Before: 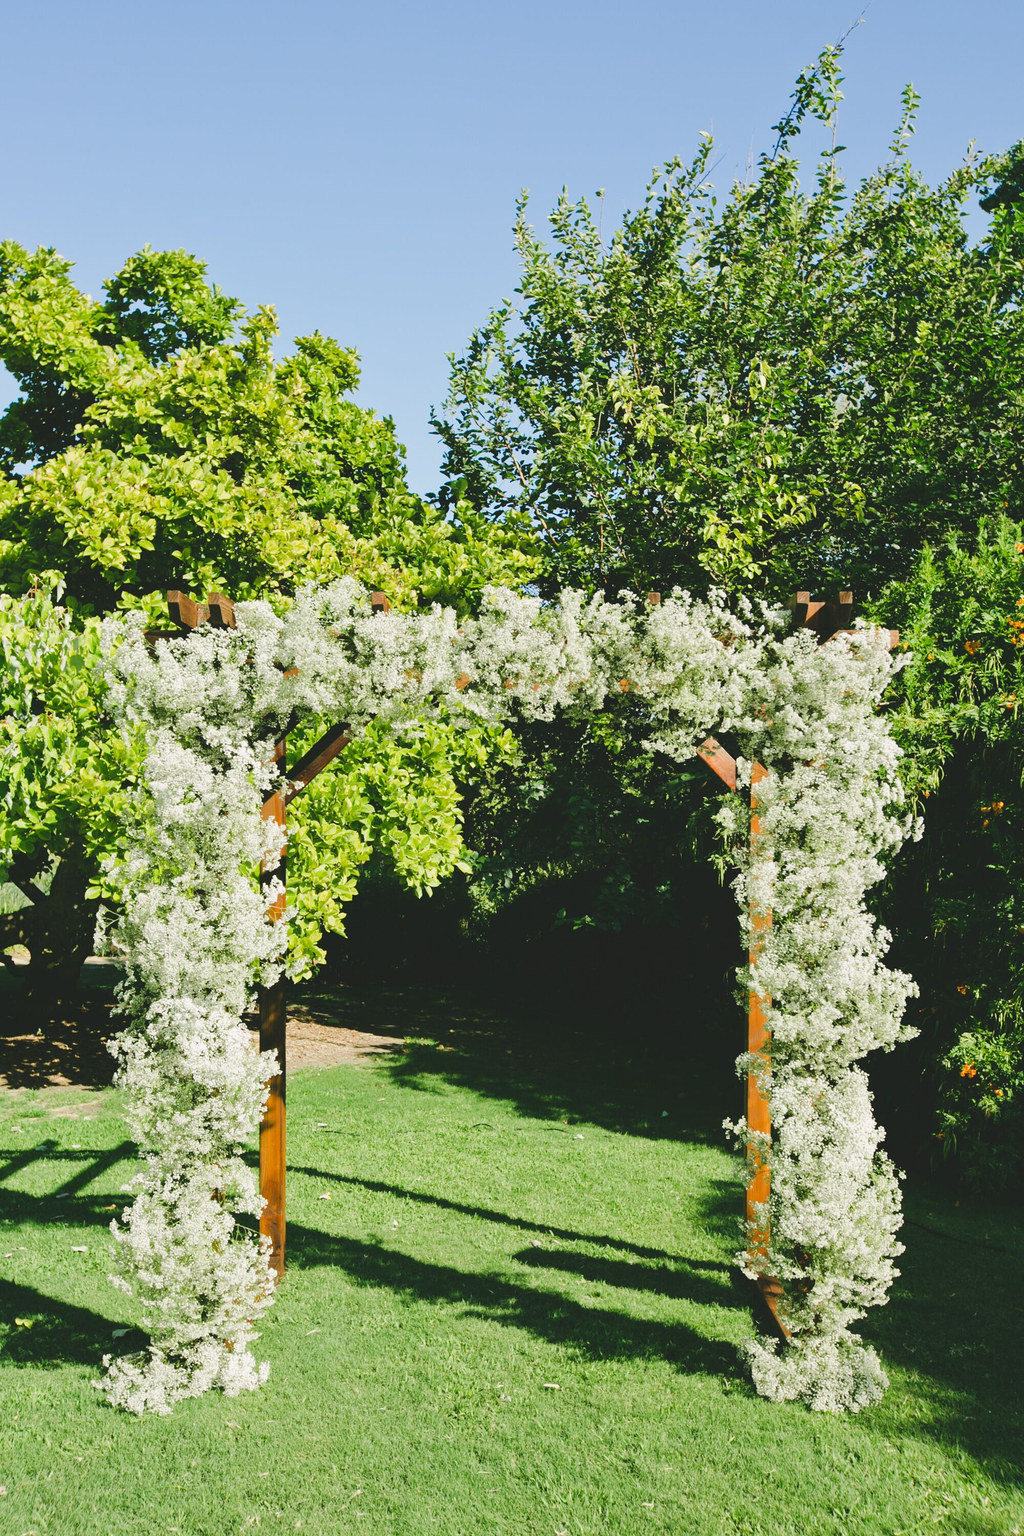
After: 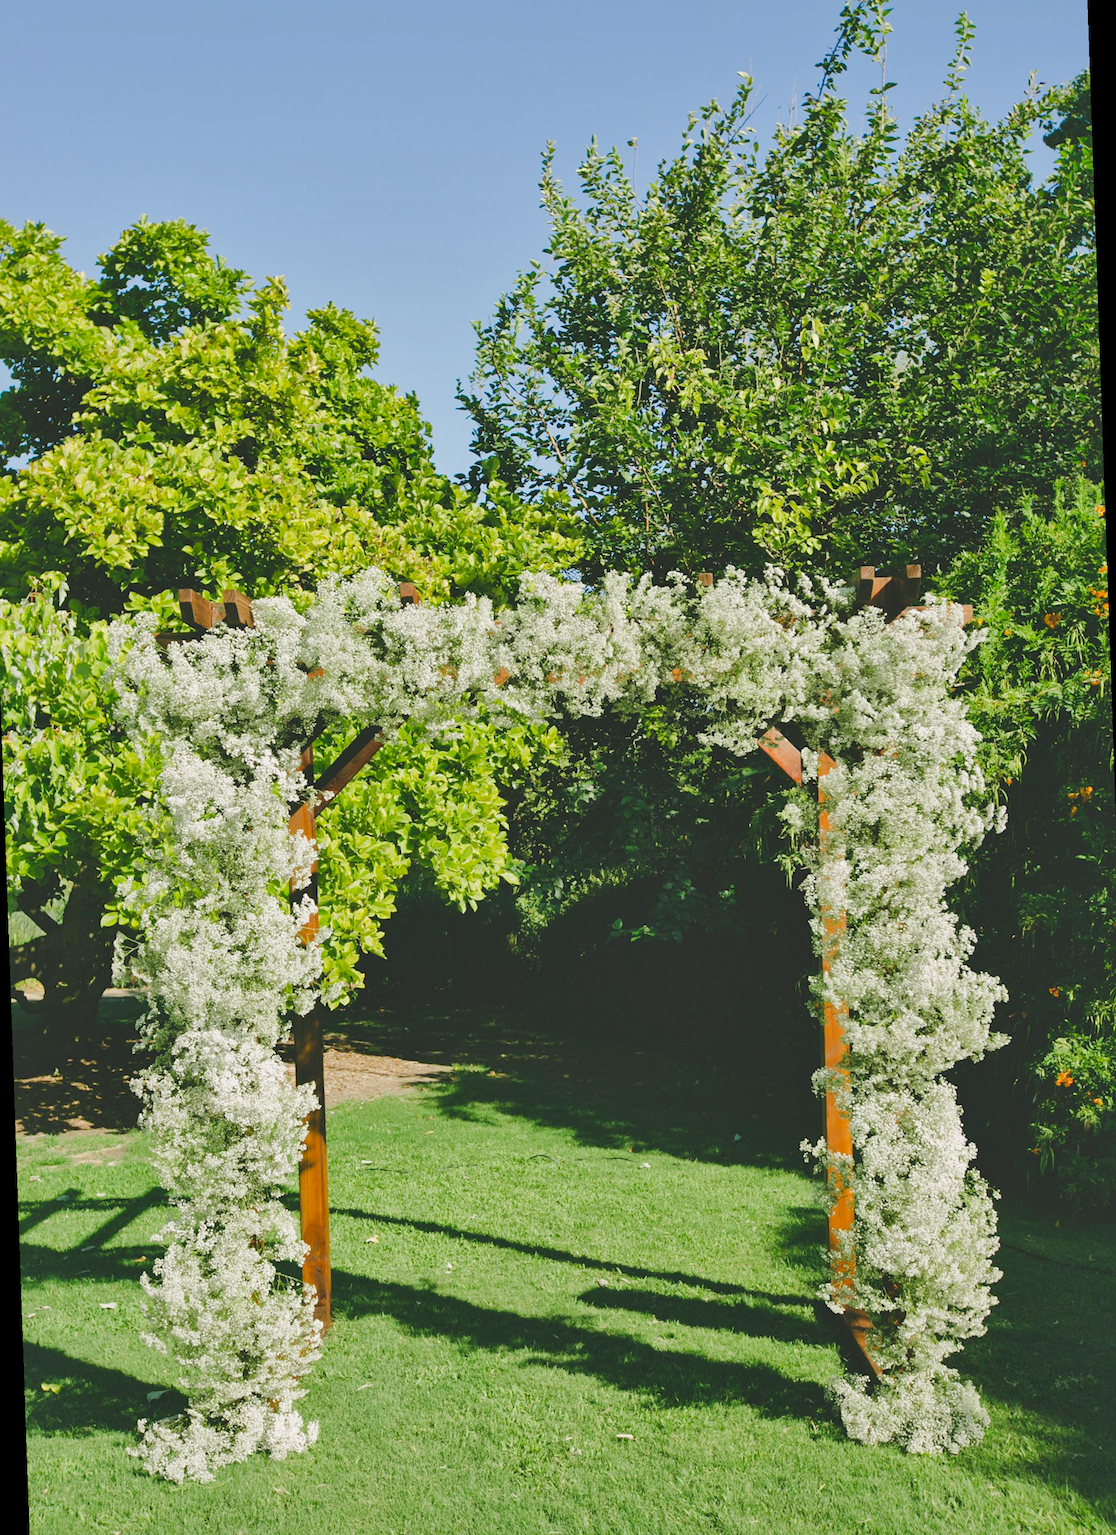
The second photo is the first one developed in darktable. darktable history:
rotate and perspective: rotation -2°, crop left 0.022, crop right 0.978, crop top 0.049, crop bottom 0.951
shadows and highlights: on, module defaults
